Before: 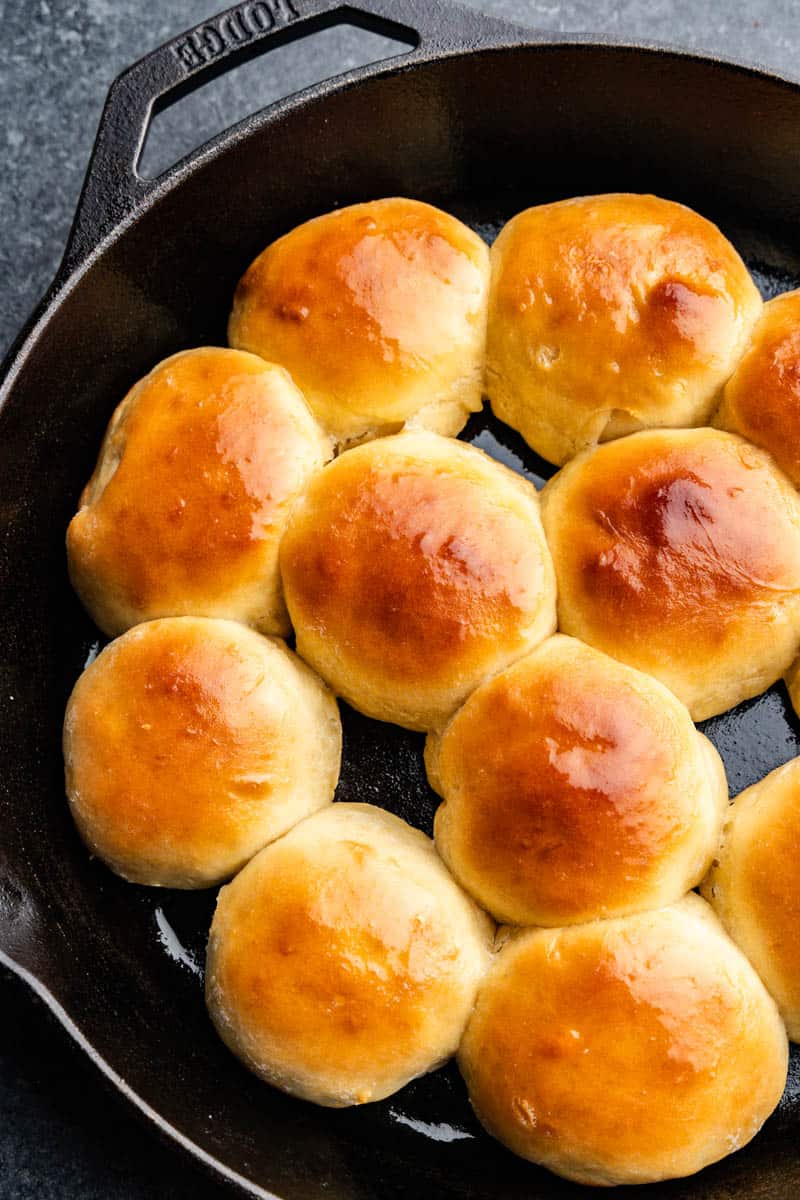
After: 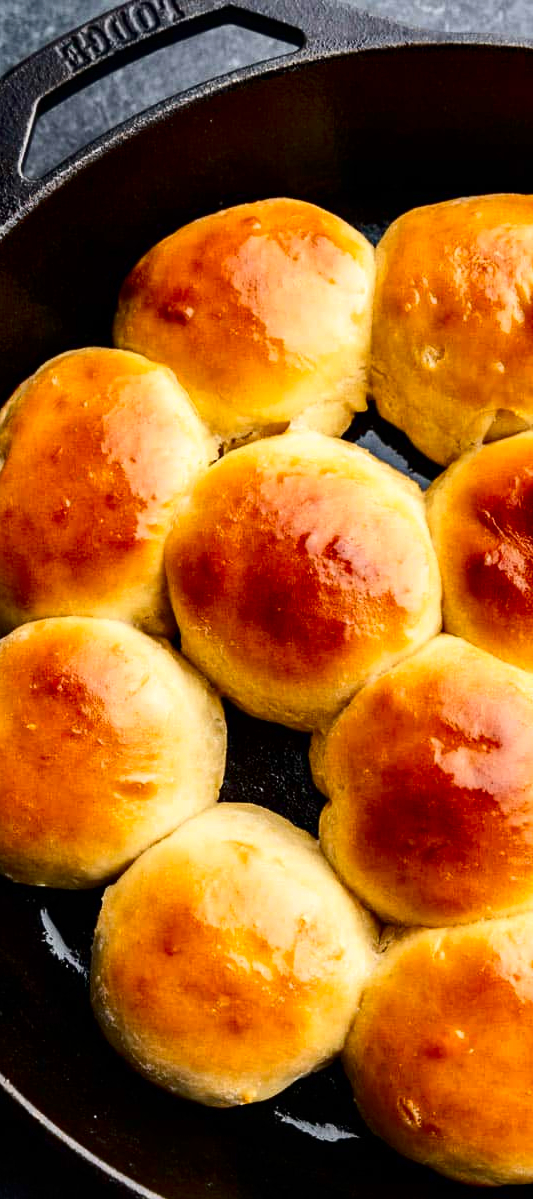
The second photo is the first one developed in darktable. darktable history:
crop and rotate: left 14.381%, right 18.923%
contrast brightness saturation: contrast 0.208, brightness -0.104, saturation 0.214
